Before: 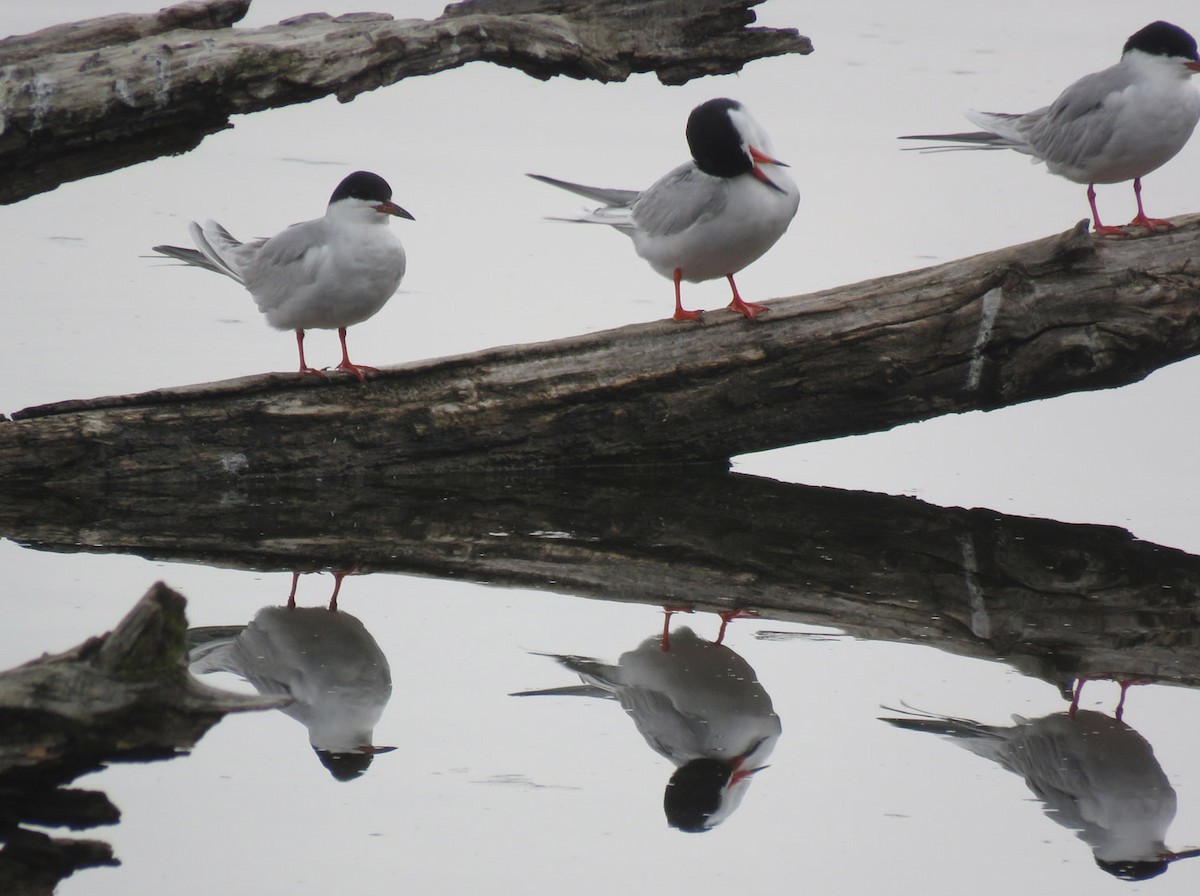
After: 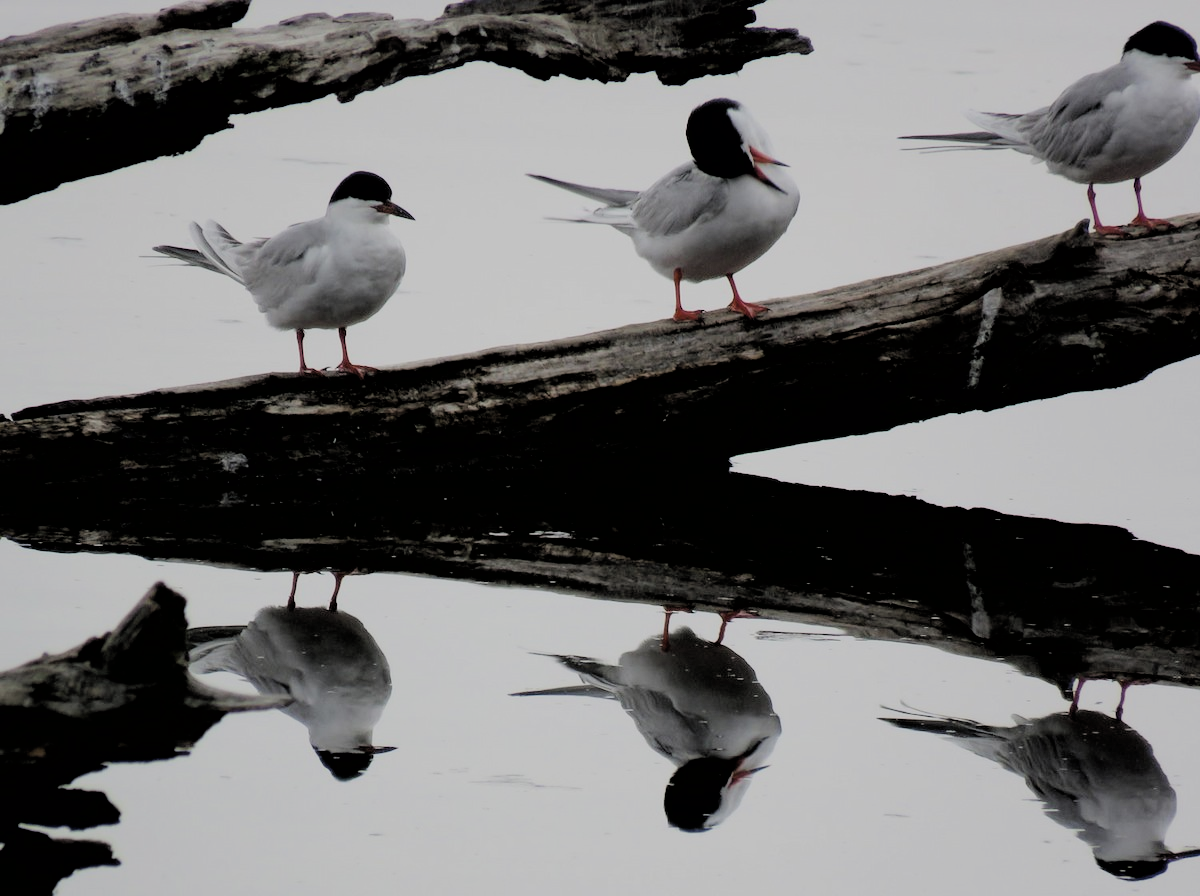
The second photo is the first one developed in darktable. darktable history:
filmic rgb: black relative exposure -2.7 EV, white relative exposure 4.56 EV, hardness 1.73, contrast 1.266
exposure: exposure -0.053 EV, compensate exposure bias true, compensate highlight preservation false
